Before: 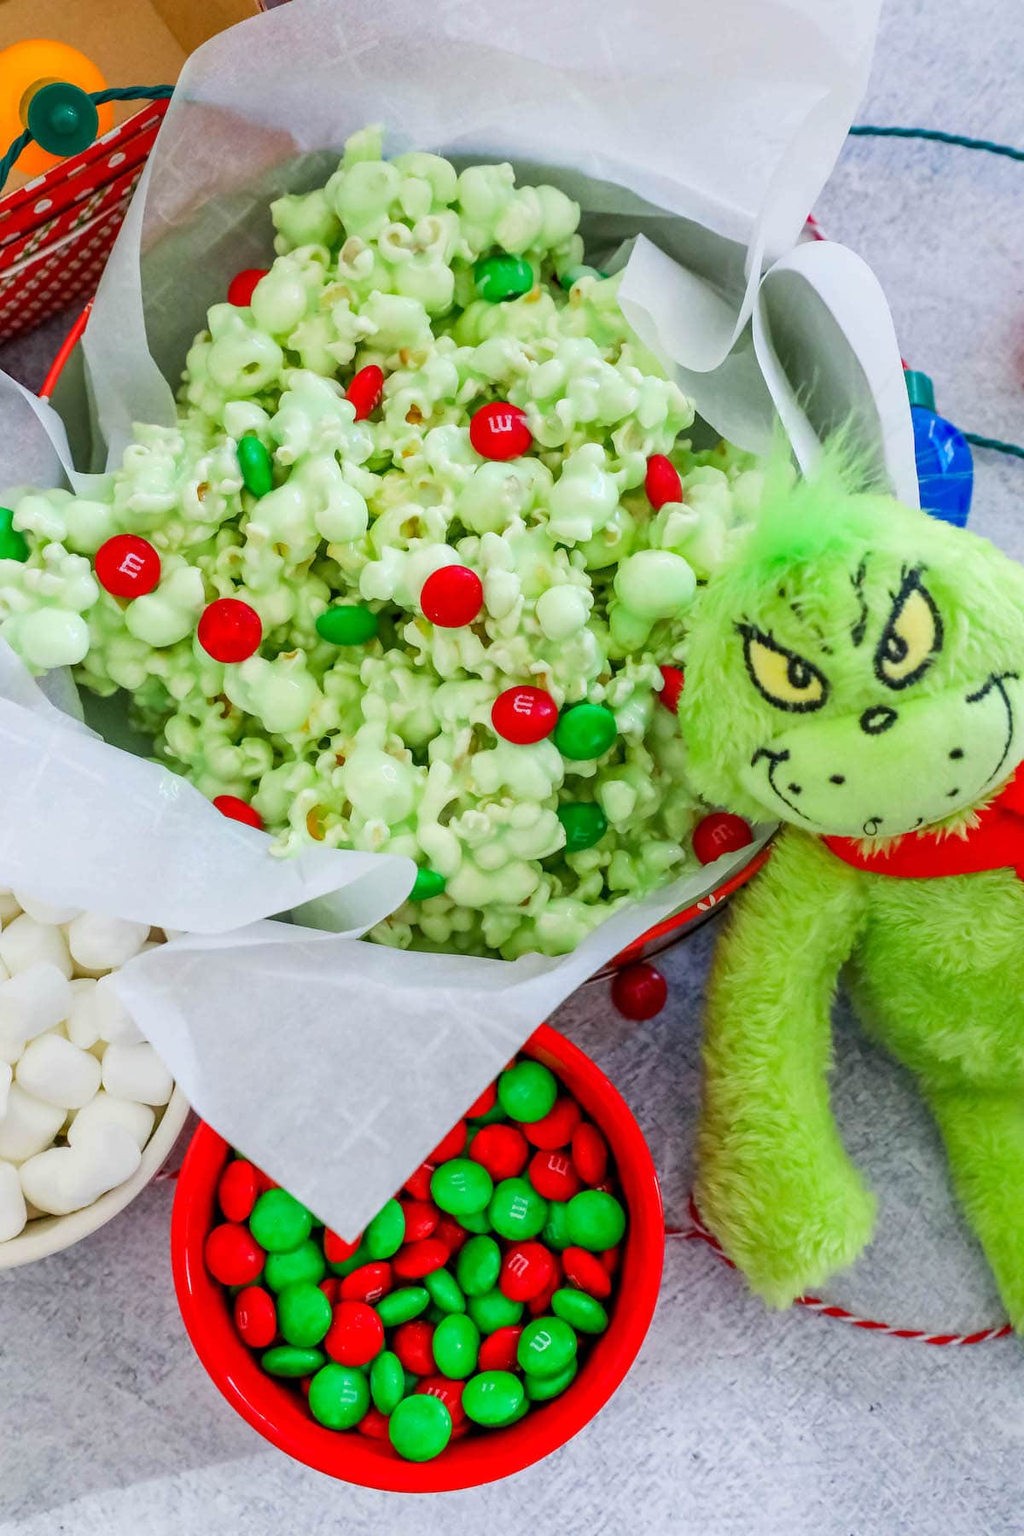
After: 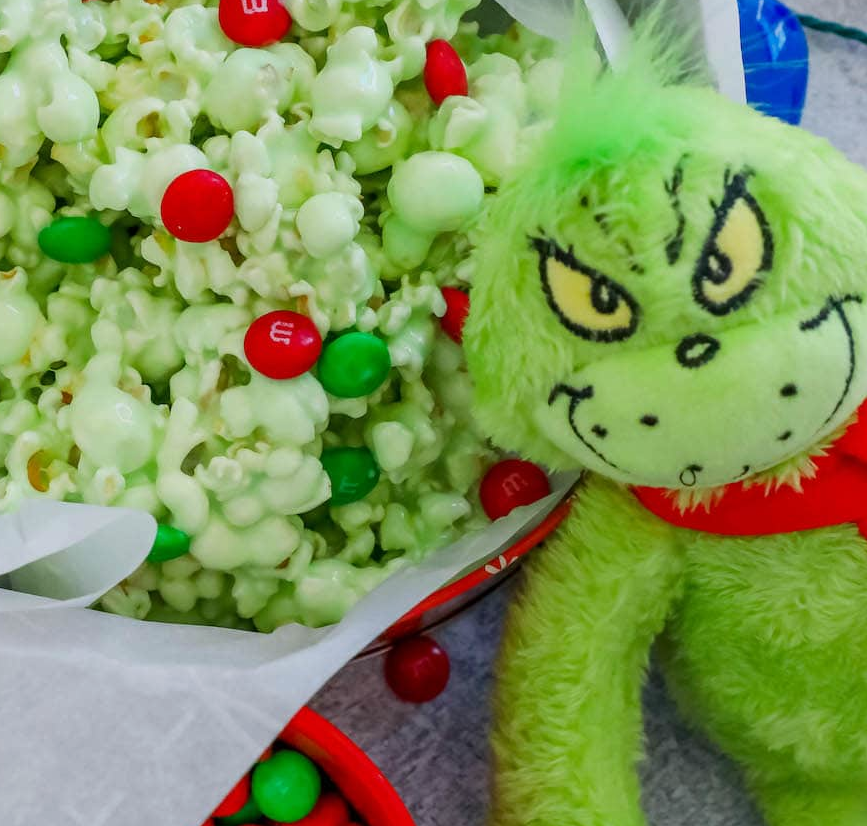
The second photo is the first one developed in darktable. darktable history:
exposure: compensate exposure bias true, compensate highlight preservation false
crop and rotate: left 27.69%, top 27.405%, bottom 26.656%
tone equalizer: -8 EV 0.278 EV, -7 EV 0.437 EV, -6 EV 0.428 EV, -5 EV 0.23 EV, -3 EV -0.249 EV, -2 EV -0.418 EV, -1 EV -0.431 EV, +0 EV -0.27 EV, smoothing diameter 24.92%, edges refinement/feathering 5.89, preserve details guided filter
